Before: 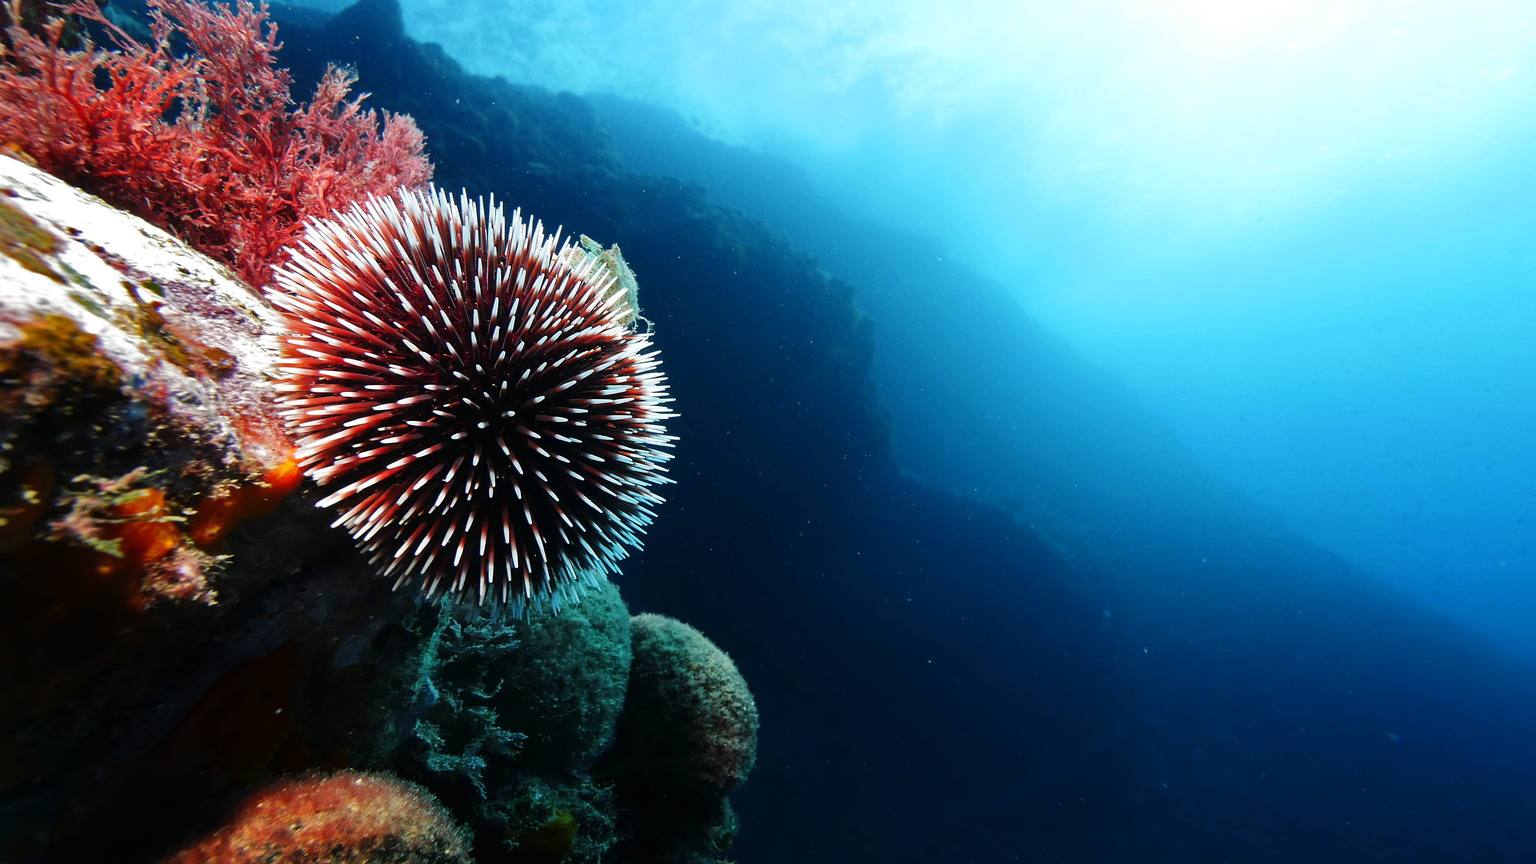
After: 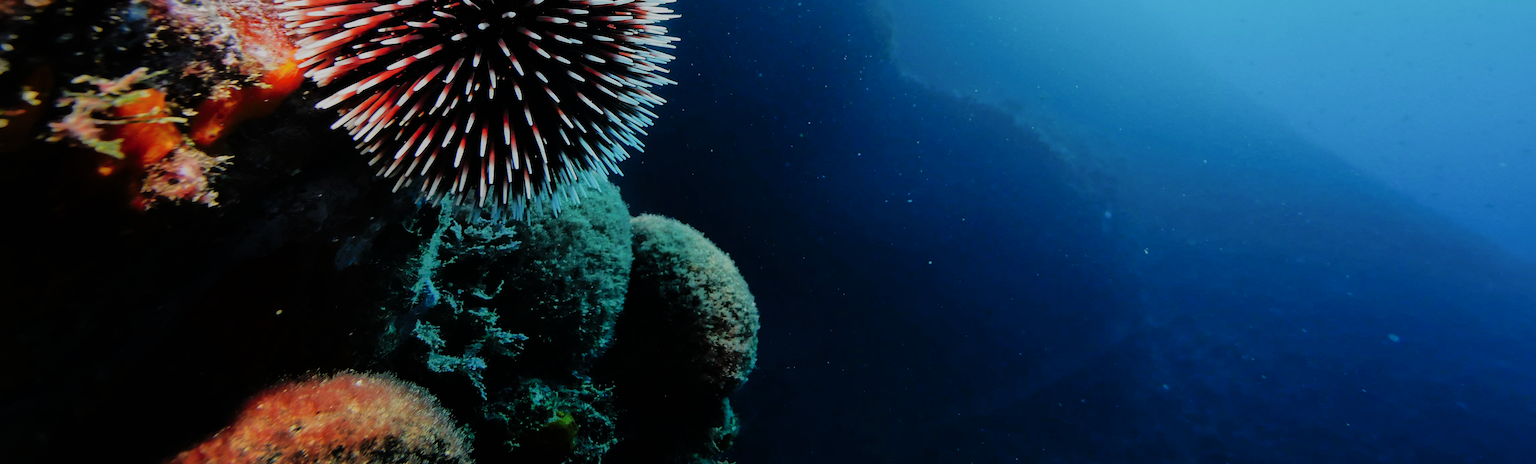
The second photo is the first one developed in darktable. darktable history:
filmic rgb: black relative exposure -7.65 EV, white relative exposure 4.56 EV, hardness 3.61, contrast 1.05
shadows and highlights: on, module defaults
crop and rotate: top 46.237%
